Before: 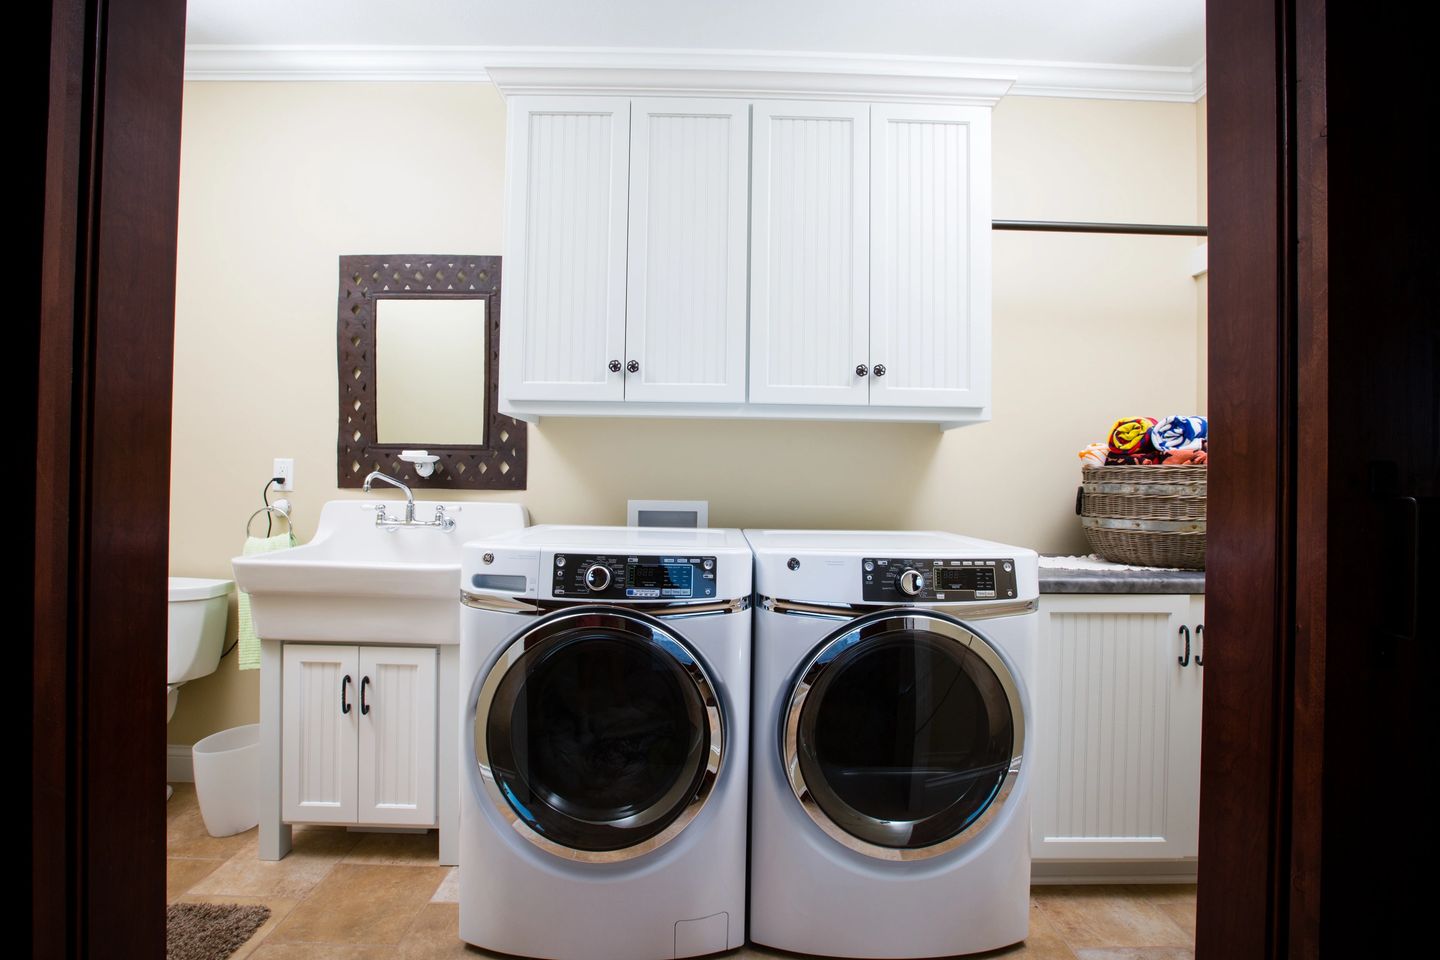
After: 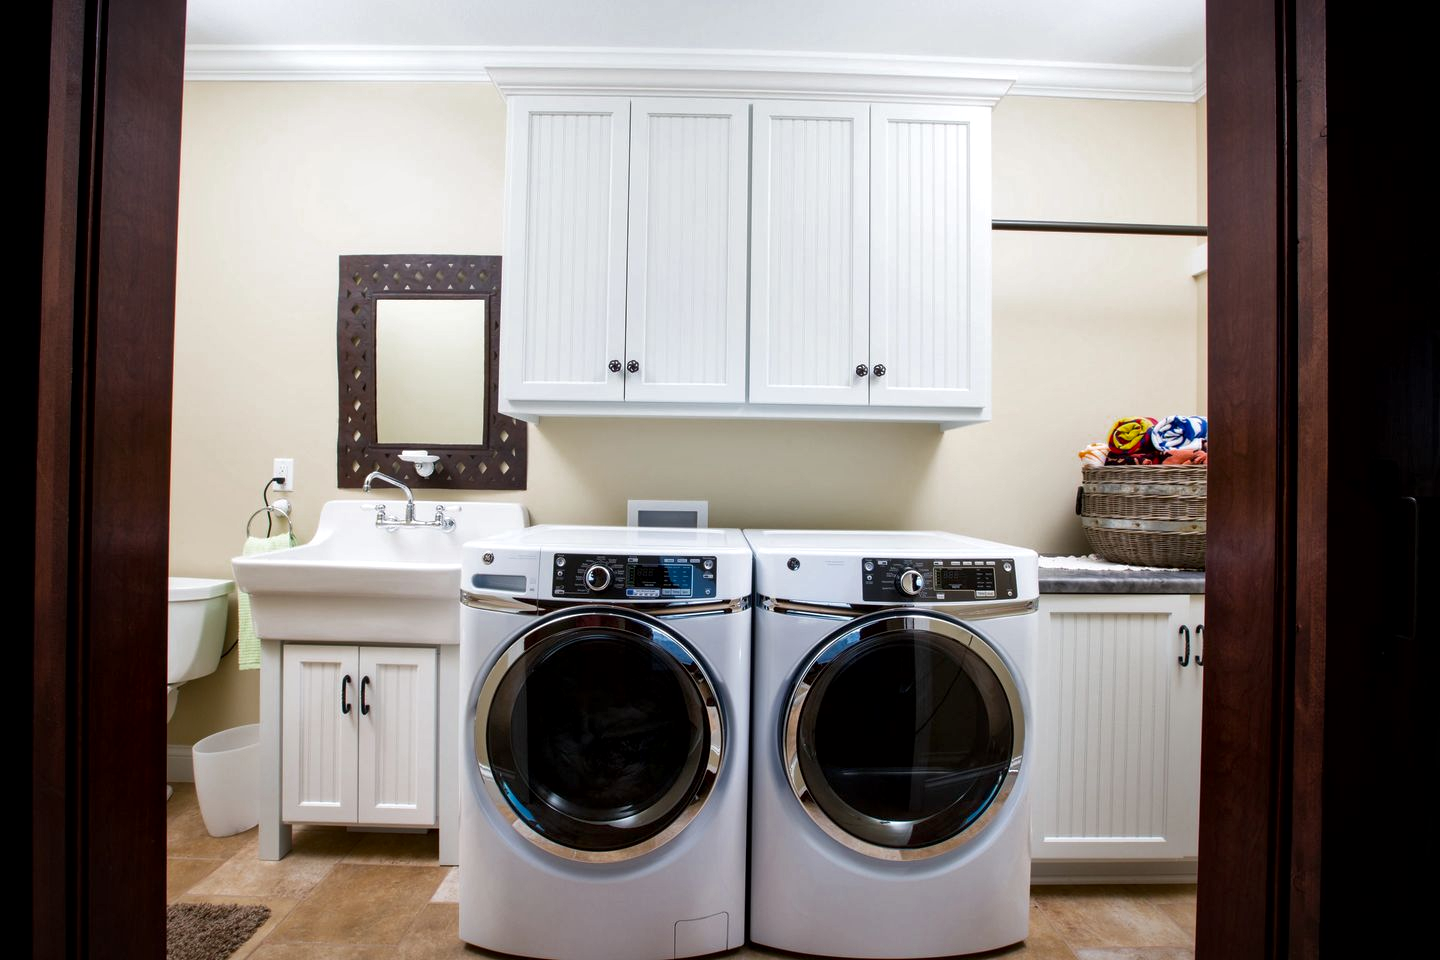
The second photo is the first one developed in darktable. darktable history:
color zones: curves: ch0 [(0, 0.444) (0.143, 0.442) (0.286, 0.441) (0.429, 0.441) (0.571, 0.441) (0.714, 0.441) (0.857, 0.442) (1, 0.444)]
local contrast: mode bilateral grid, contrast 25, coarseness 60, detail 151%, midtone range 0.2
